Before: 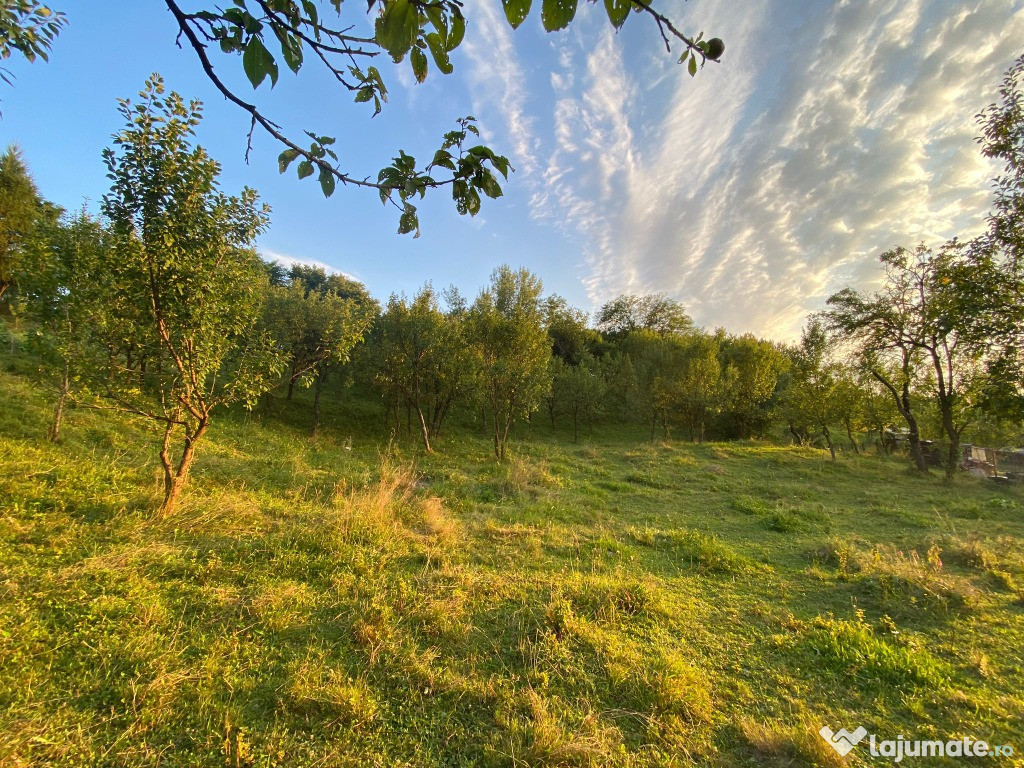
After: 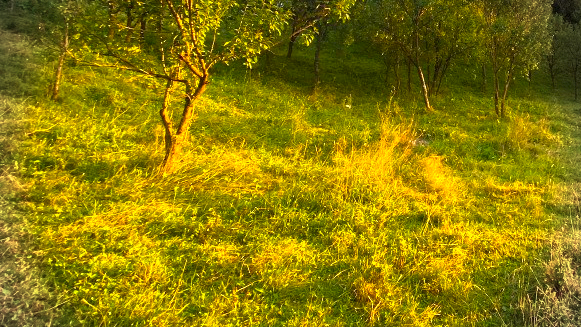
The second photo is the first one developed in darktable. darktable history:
color balance rgb: highlights gain › luminance 6.11%, highlights gain › chroma 2.627%, highlights gain › hue 91.64°, perceptual saturation grading › global saturation 19.879%, perceptual brilliance grading › global brilliance 18.382%, global vibrance 31.964%
crop: top 44.605%, right 43.221%, bottom 12.748%
vignetting: fall-off start 75.3%, width/height ratio 1.087, dithering 8-bit output
